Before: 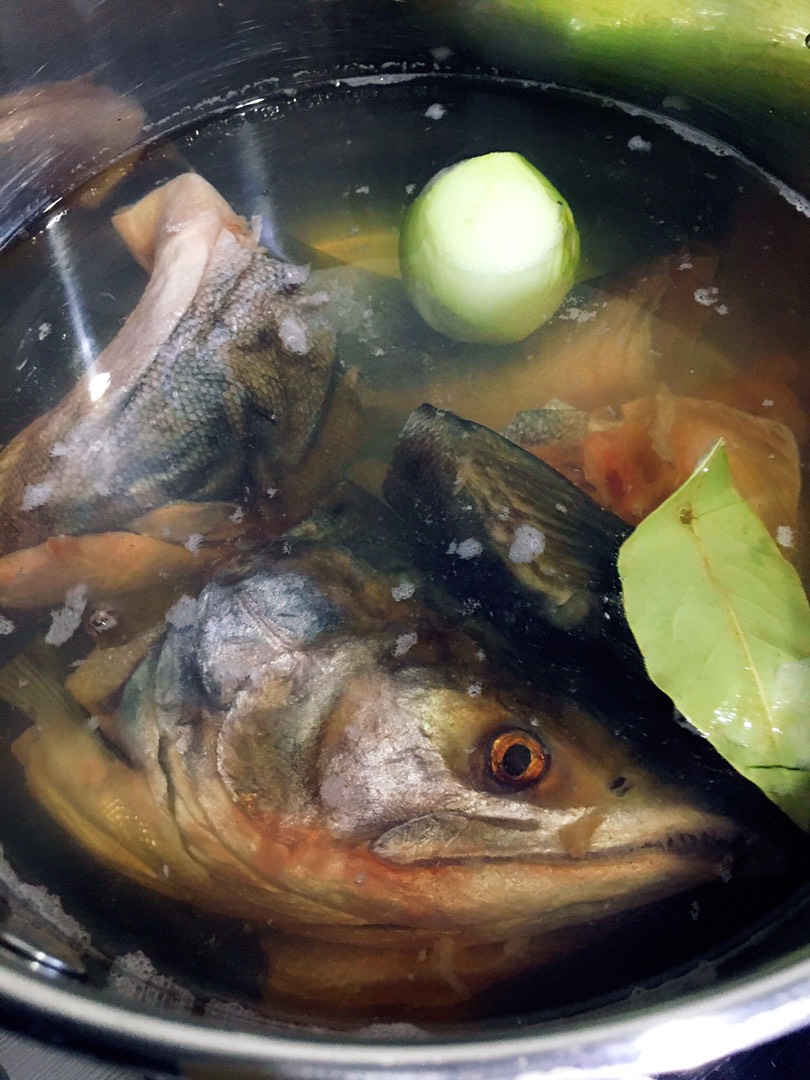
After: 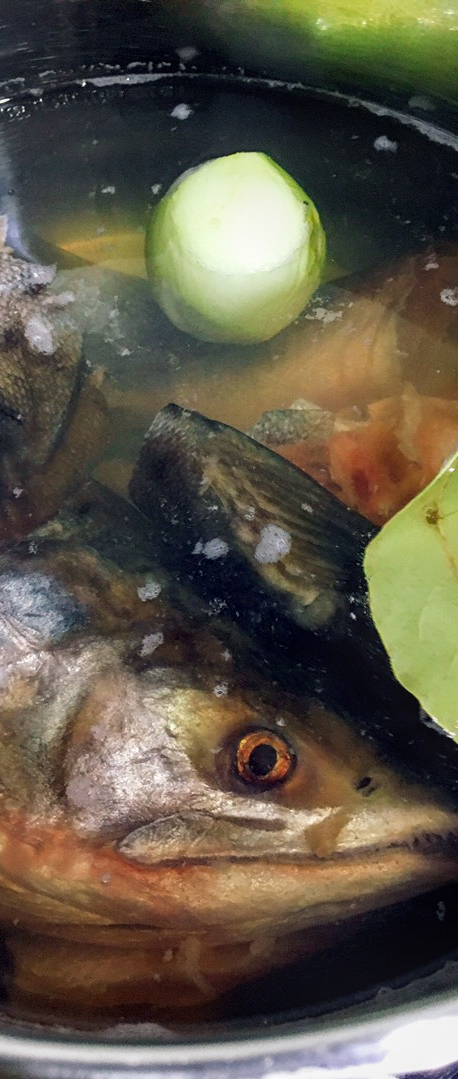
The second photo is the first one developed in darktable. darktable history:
crop: left 31.458%, top 0%, right 11.876%
local contrast: on, module defaults
